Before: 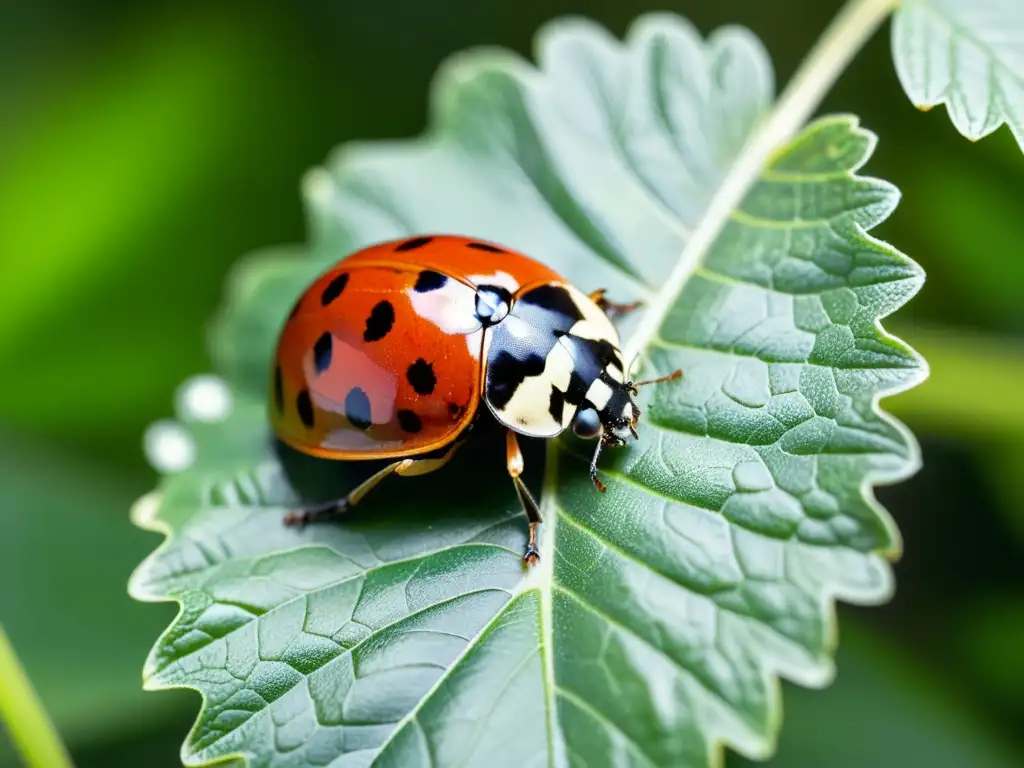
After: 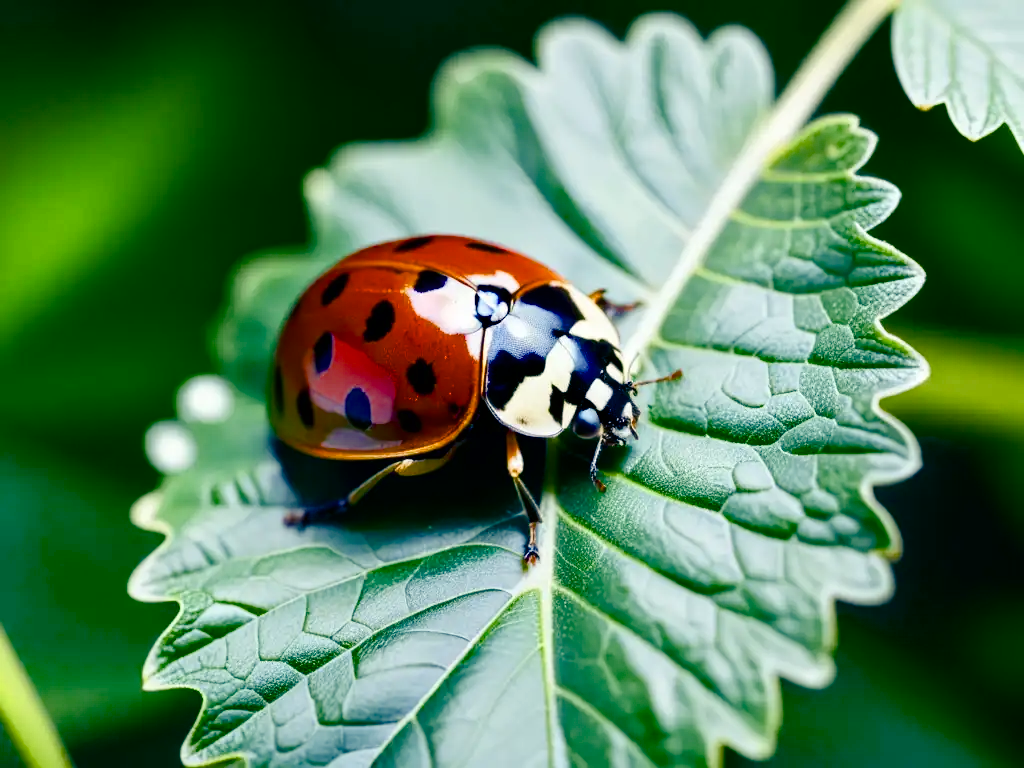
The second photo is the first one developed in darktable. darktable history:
color balance rgb: shadows lift › luminance -41.02%, shadows lift › chroma 14.385%, shadows lift › hue 261.11°, perceptual saturation grading › global saturation 0.974%, perceptual saturation grading › highlights -16.762%, perceptual saturation grading › mid-tones 33.647%, perceptual saturation grading › shadows 50.291%, global vibrance 15.843%, saturation formula JzAzBz (2021)
